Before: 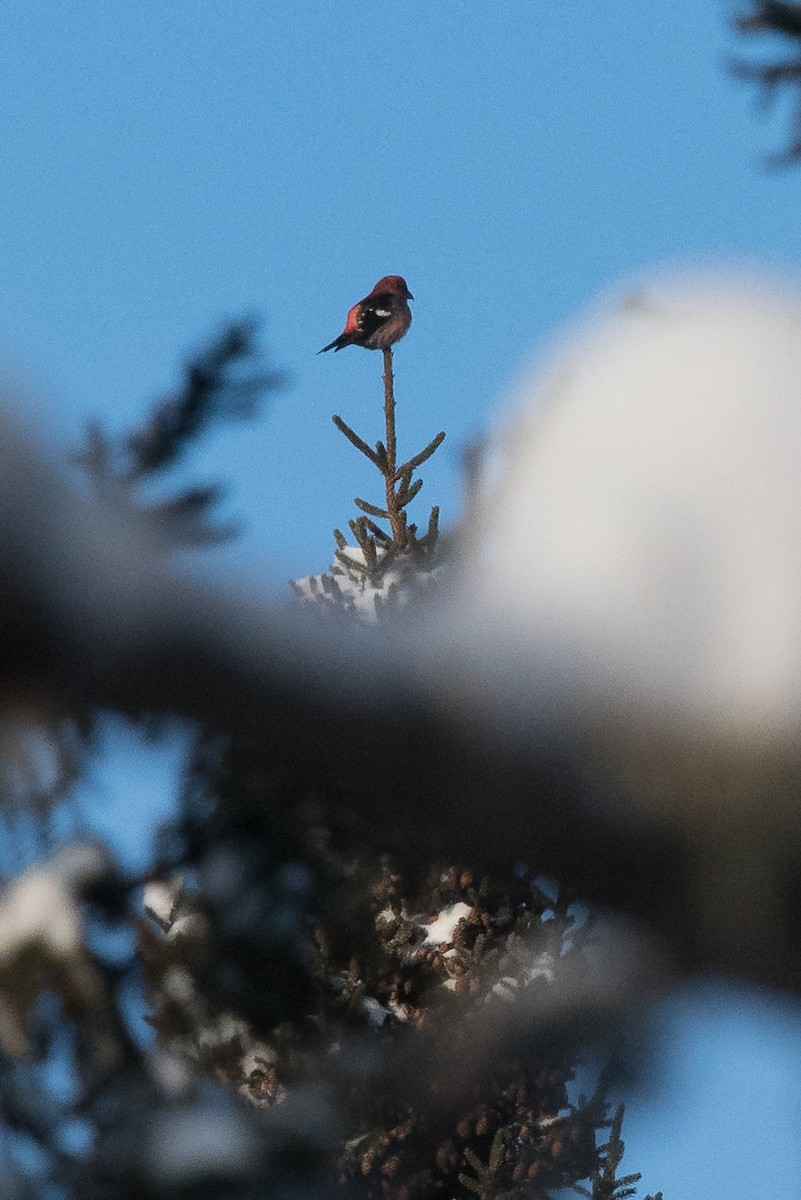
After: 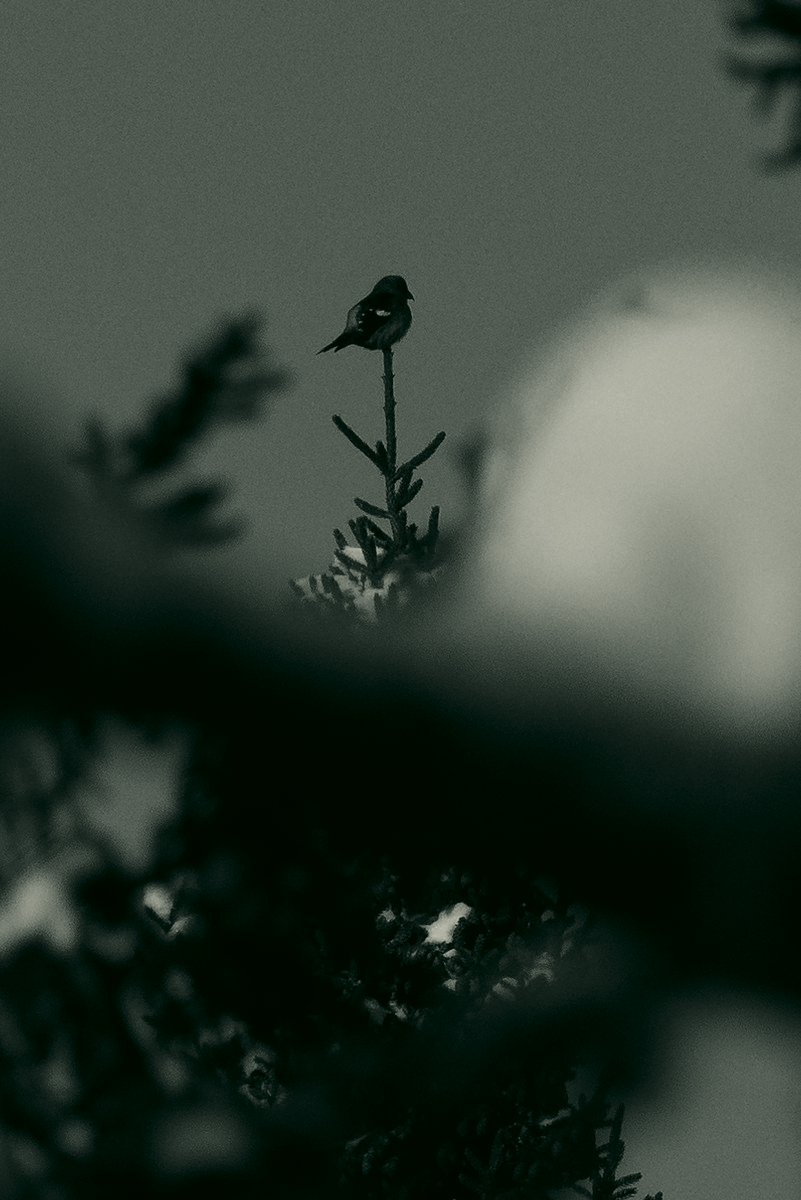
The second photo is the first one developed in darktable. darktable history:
contrast brightness saturation: contrast -0.027, brightness -0.592, saturation -0.991
color correction: highlights a* -0.55, highlights b* 9.48, shadows a* -8.71, shadows b* 1.33
